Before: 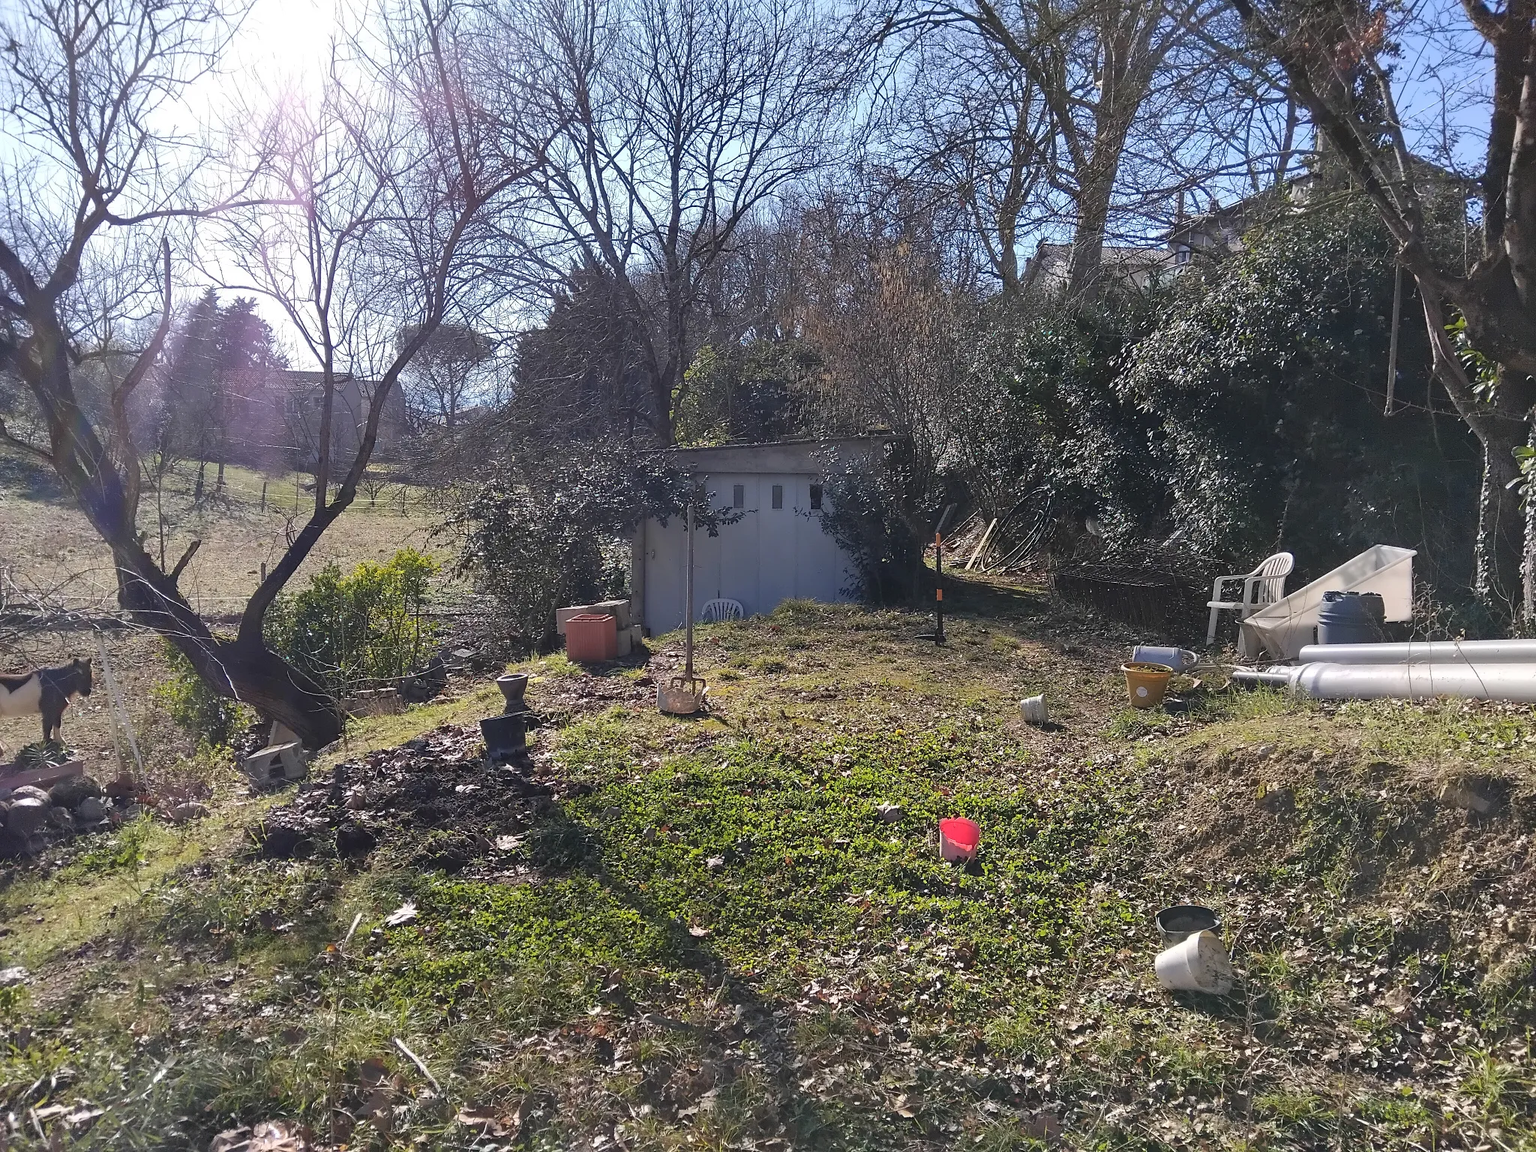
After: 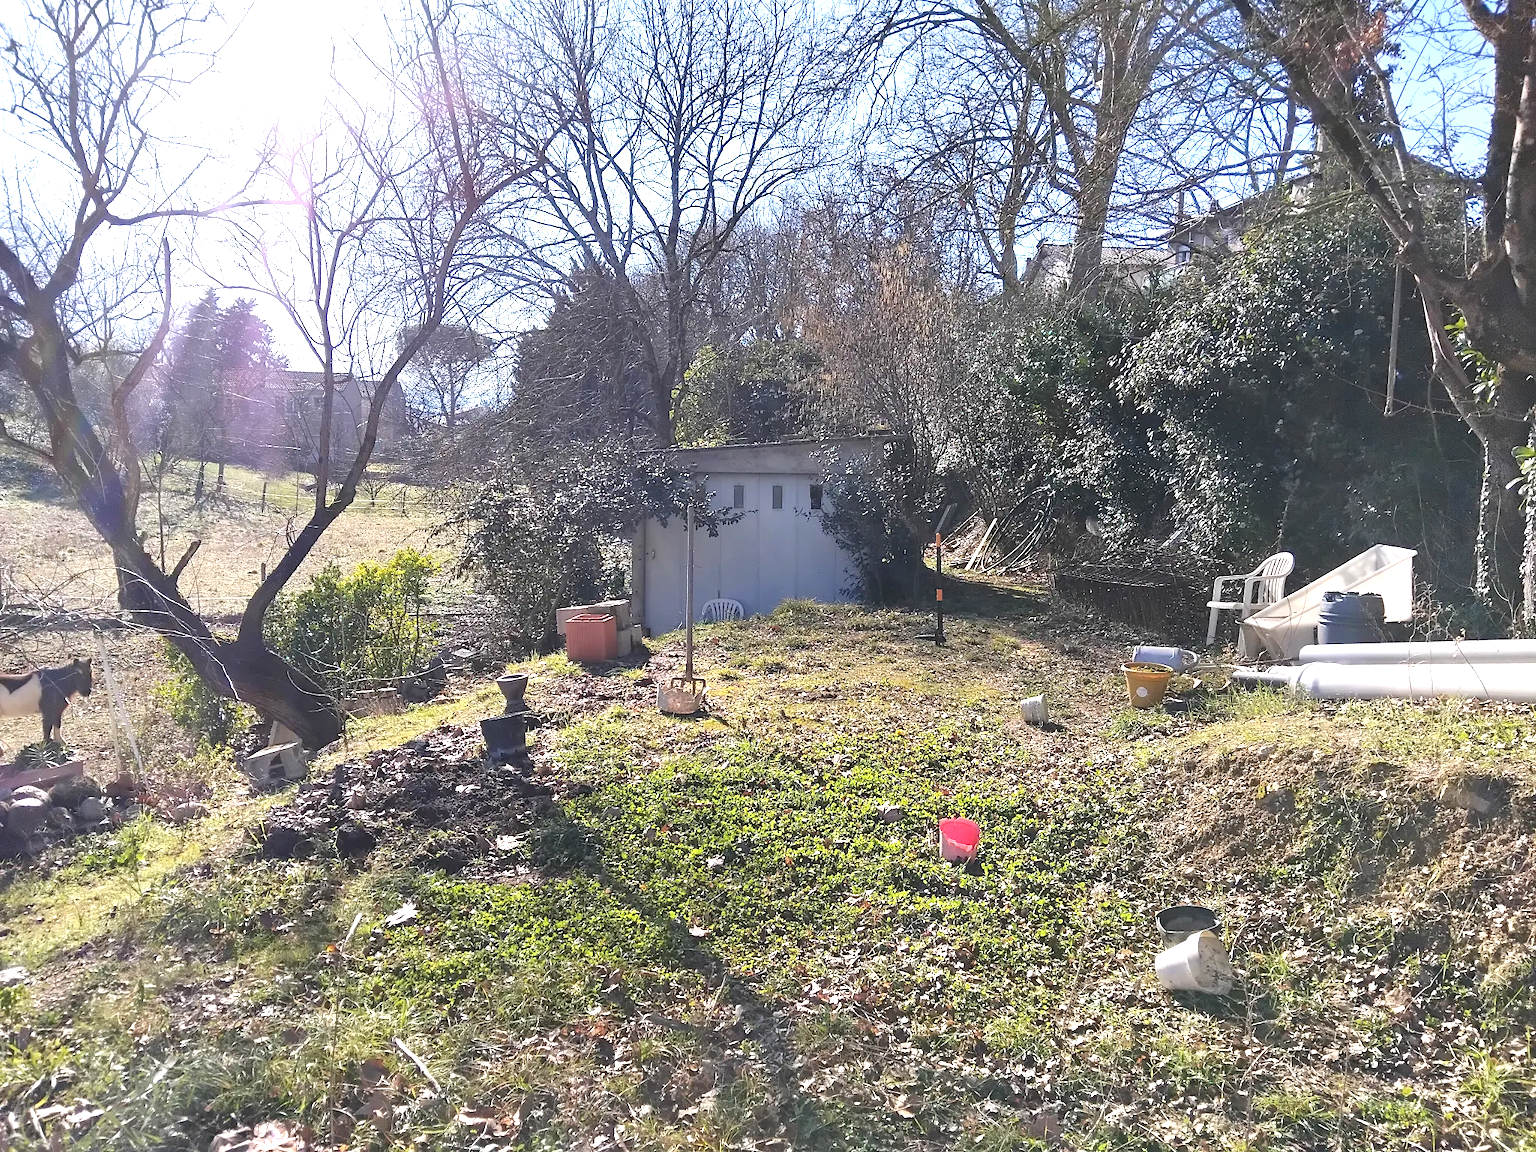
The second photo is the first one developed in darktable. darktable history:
exposure: exposure 1 EV, compensate exposure bias true, compensate highlight preservation false
